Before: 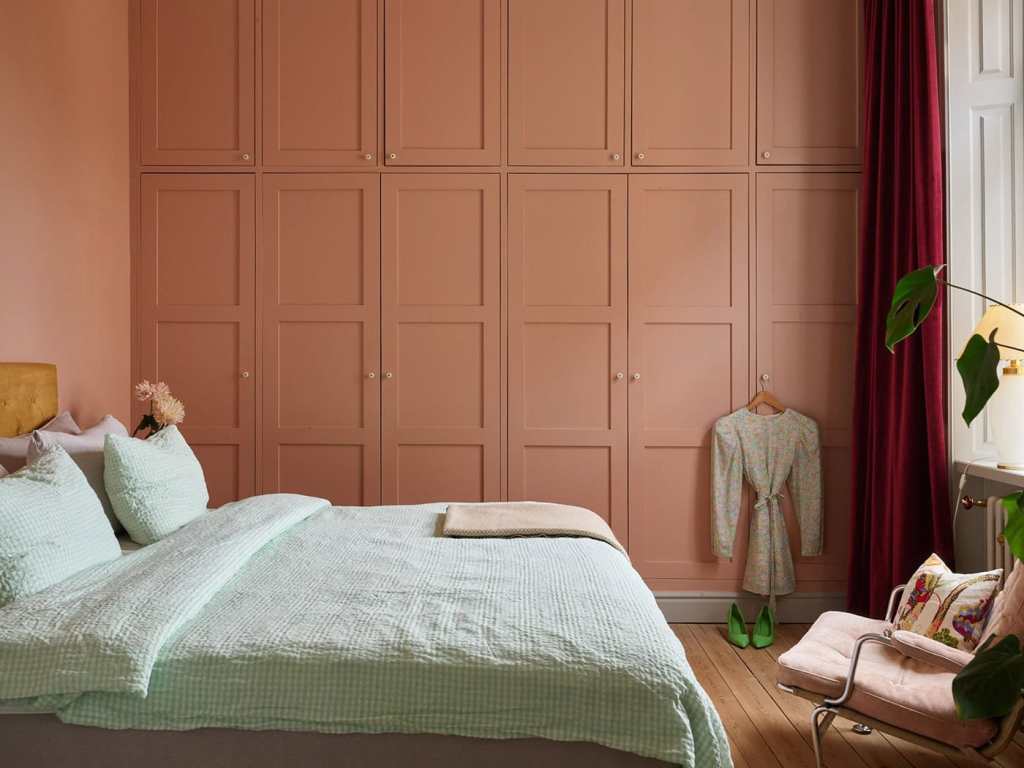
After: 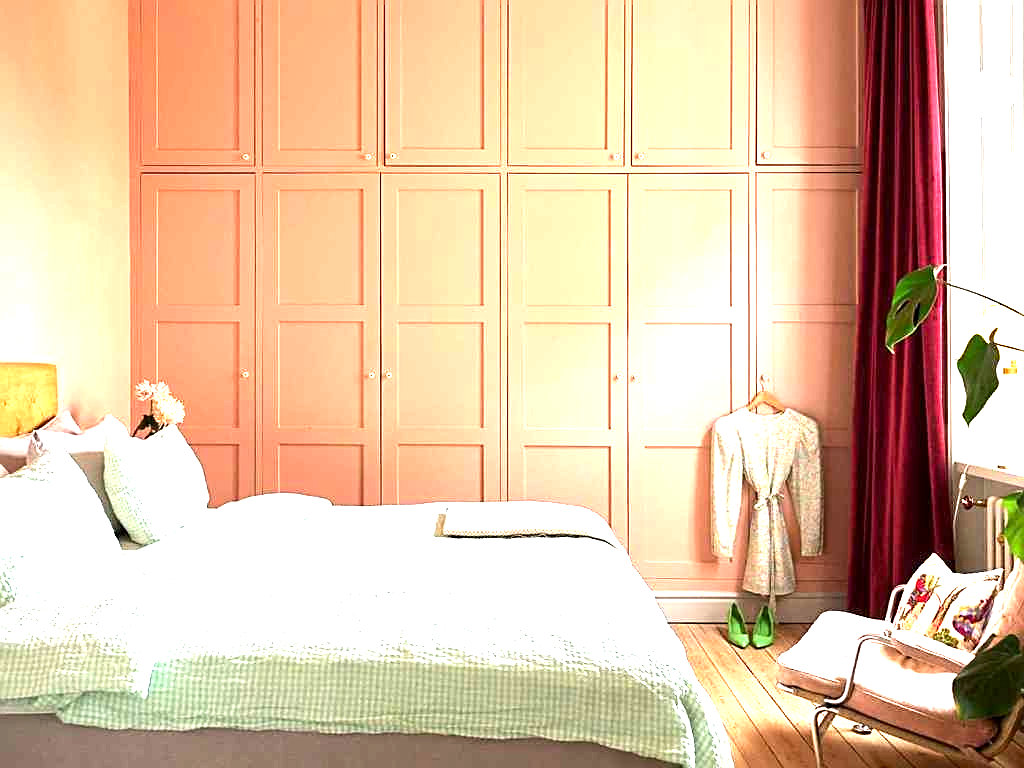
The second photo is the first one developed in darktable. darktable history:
sharpen: on, module defaults
tone equalizer: -8 EV -0.428 EV, -7 EV -0.381 EV, -6 EV -0.297 EV, -5 EV -0.231 EV, -3 EV 0.219 EV, -2 EV 0.328 EV, -1 EV 0.407 EV, +0 EV 0.386 EV, edges refinement/feathering 500, mask exposure compensation -1.57 EV, preserve details no
exposure: black level correction 0.001, exposure 1.866 EV, compensate highlight preservation false
